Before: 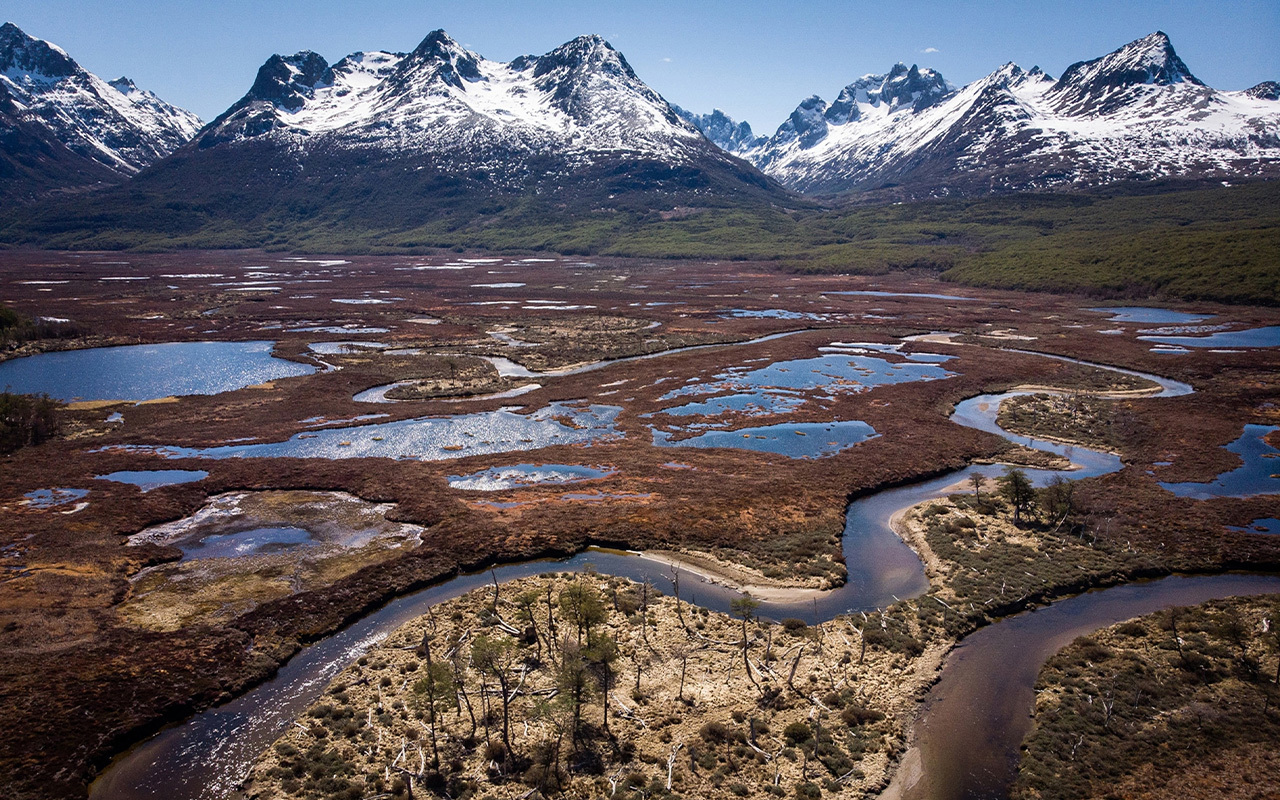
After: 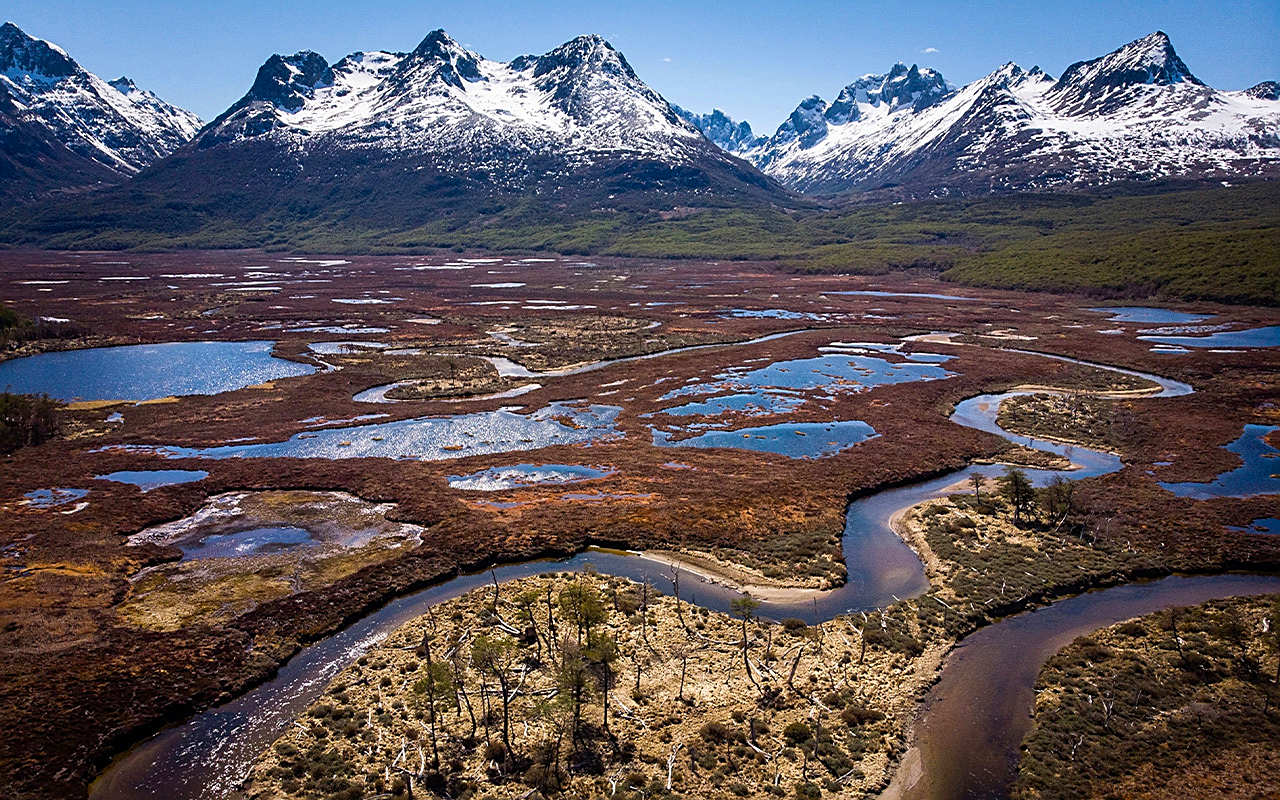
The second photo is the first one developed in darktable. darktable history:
color balance rgb: perceptual saturation grading › global saturation 20%, global vibrance 20%
sharpen: on, module defaults
